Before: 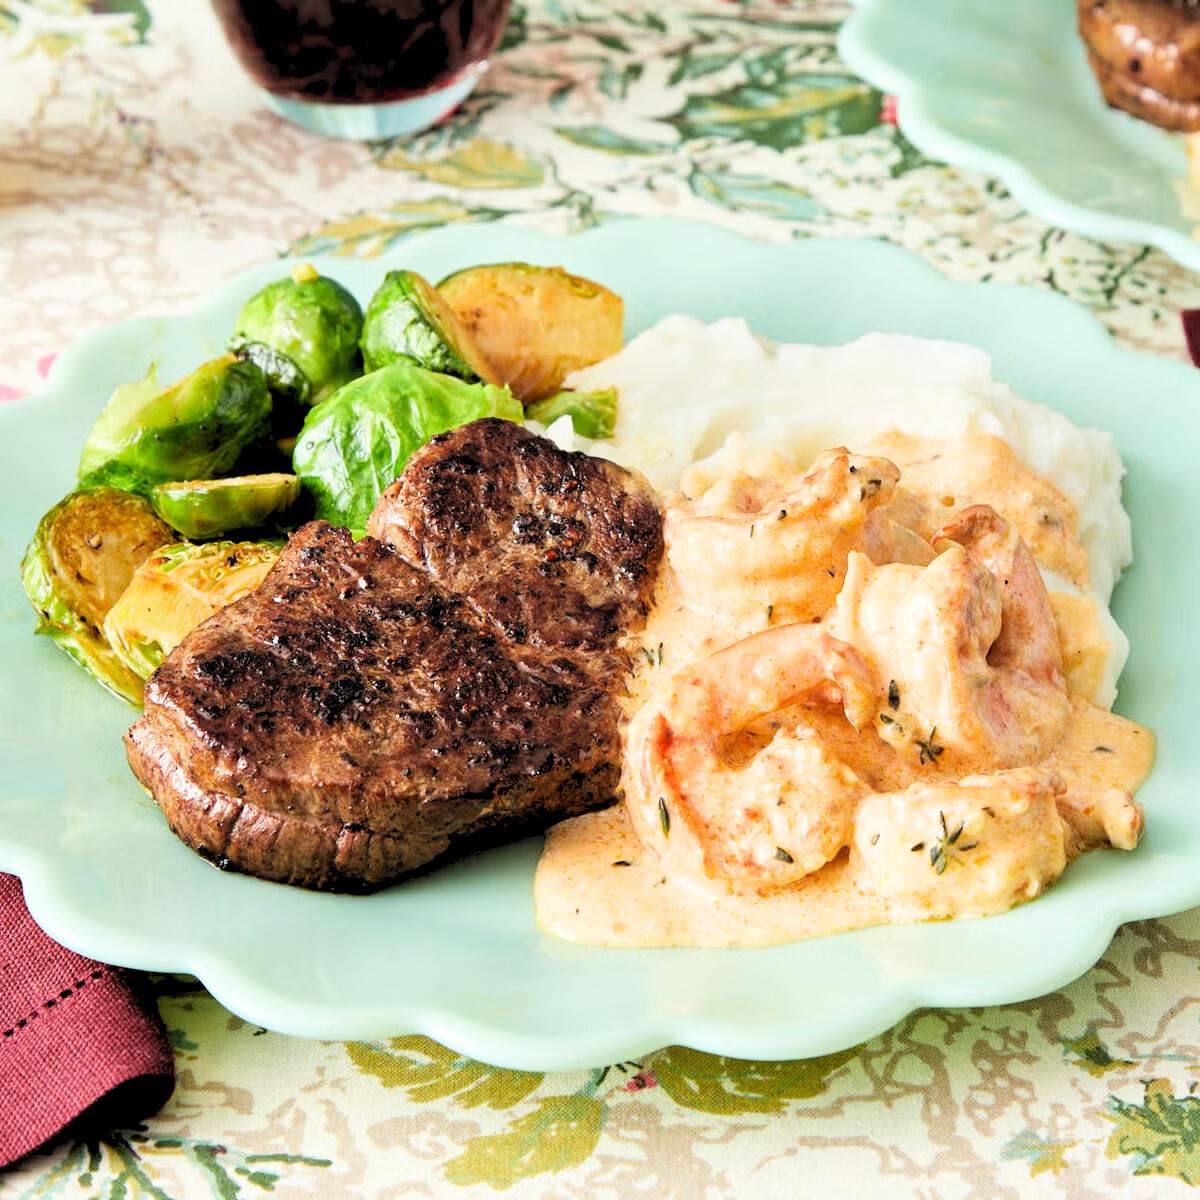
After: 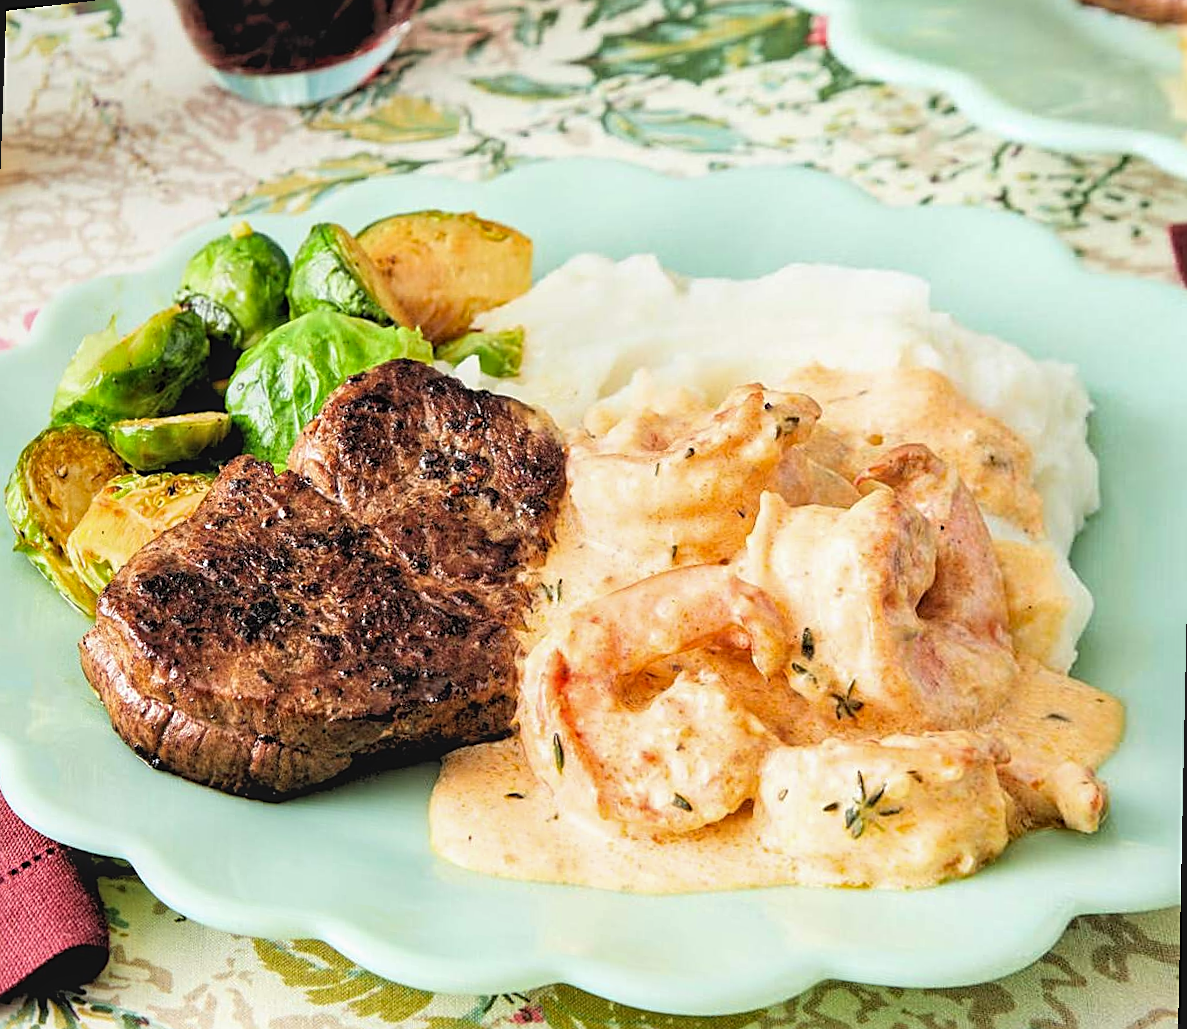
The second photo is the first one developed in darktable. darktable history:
local contrast: detail 110%
rotate and perspective: rotation 1.69°, lens shift (vertical) -0.023, lens shift (horizontal) -0.291, crop left 0.025, crop right 0.988, crop top 0.092, crop bottom 0.842
sharpen: on, module defaults
